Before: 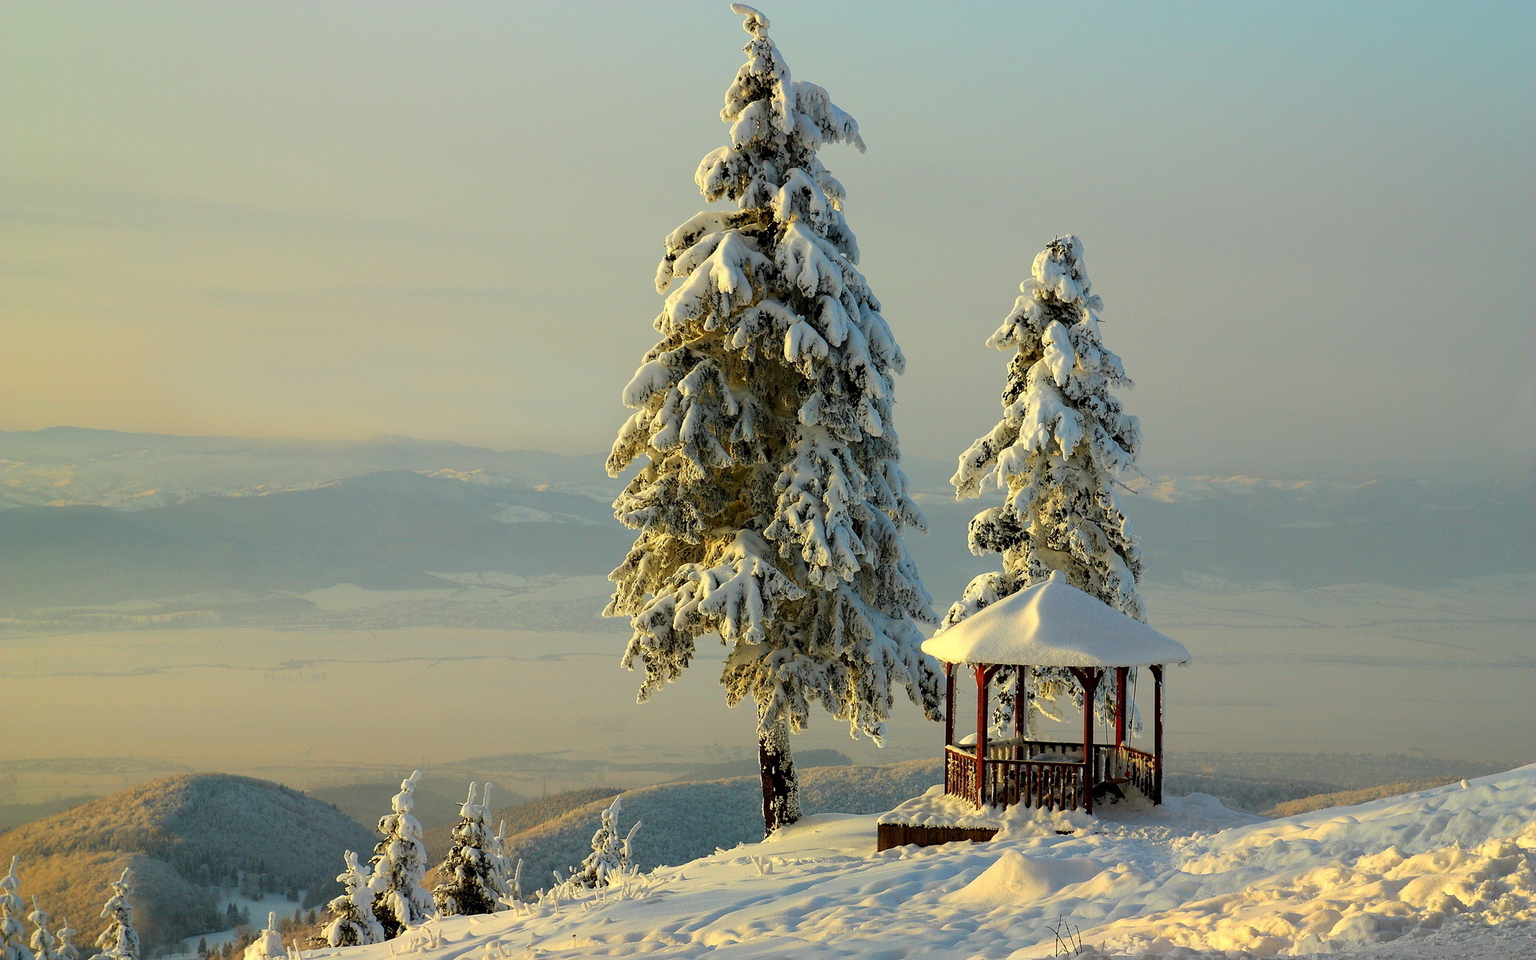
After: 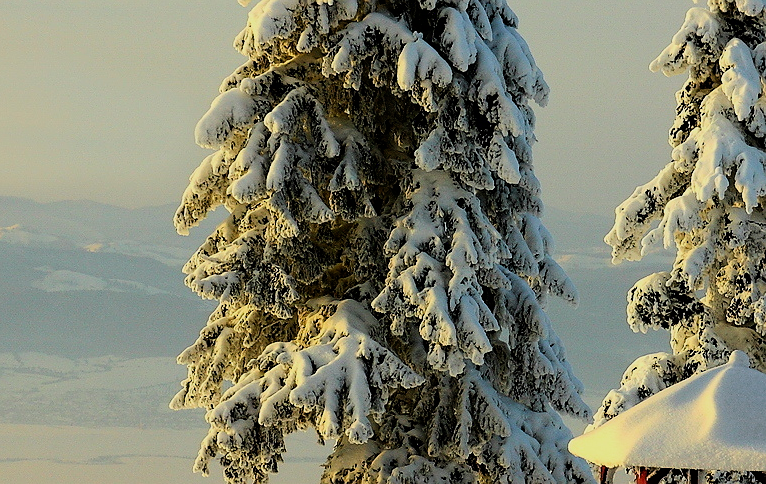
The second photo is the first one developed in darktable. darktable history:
filmic rgb: black relative exposure -7.5 EV, white relative exposure 4.99 EV, hardness 3.33, contrast 1.299, color science v6 (2022), iterations of high-quality reconstruction 0
sharpen: radius 0.975, amount 0.611
crop: left 30.401%, top 30.181%, right 29.682%, bottom 29.428%
